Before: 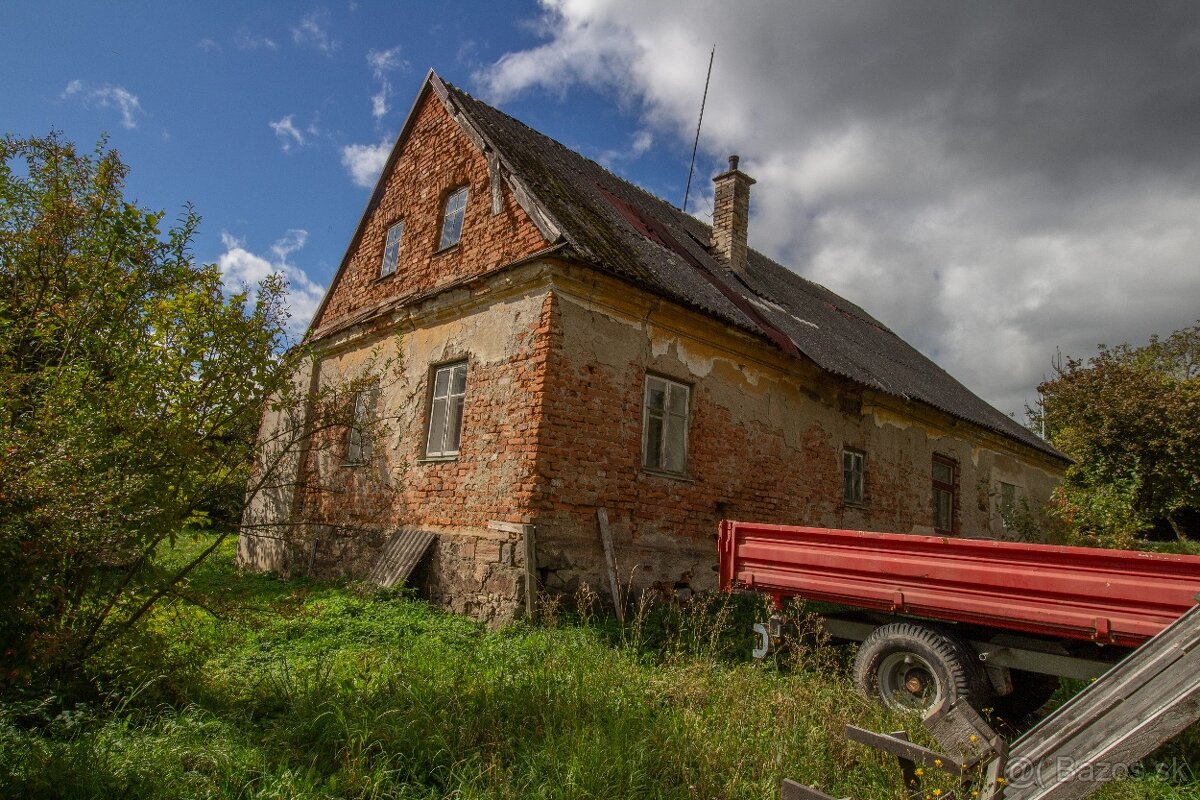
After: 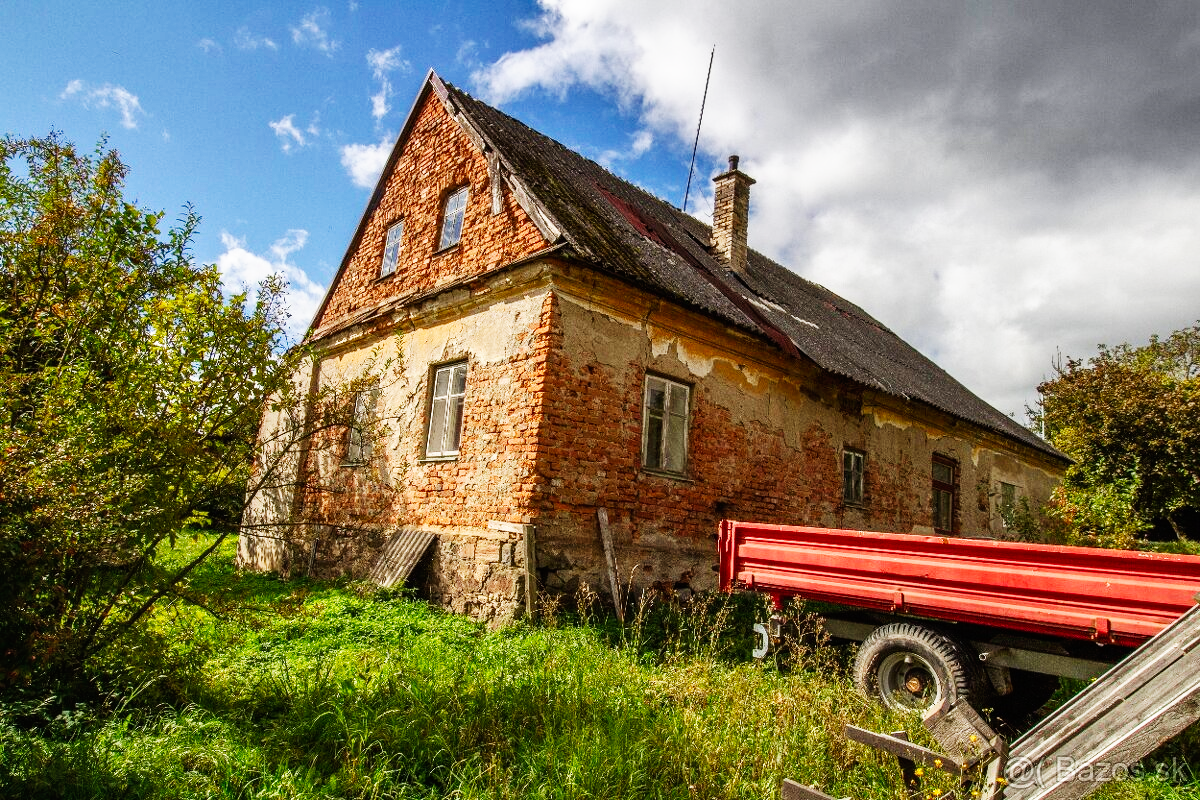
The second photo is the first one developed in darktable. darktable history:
shadows and highlights: shadows 25.93, highlights -48.18, highlights color adjustment 0.647%, soften with gaussian
base curve: curves: ch0 [(0, 0) (0.007, 0.004) (0.027, 0.03) (0.046, 0.07) (0.207, 0.54) (0.442, 0.872) (0.673, 0.972) (1, 1)], preserve colors none
